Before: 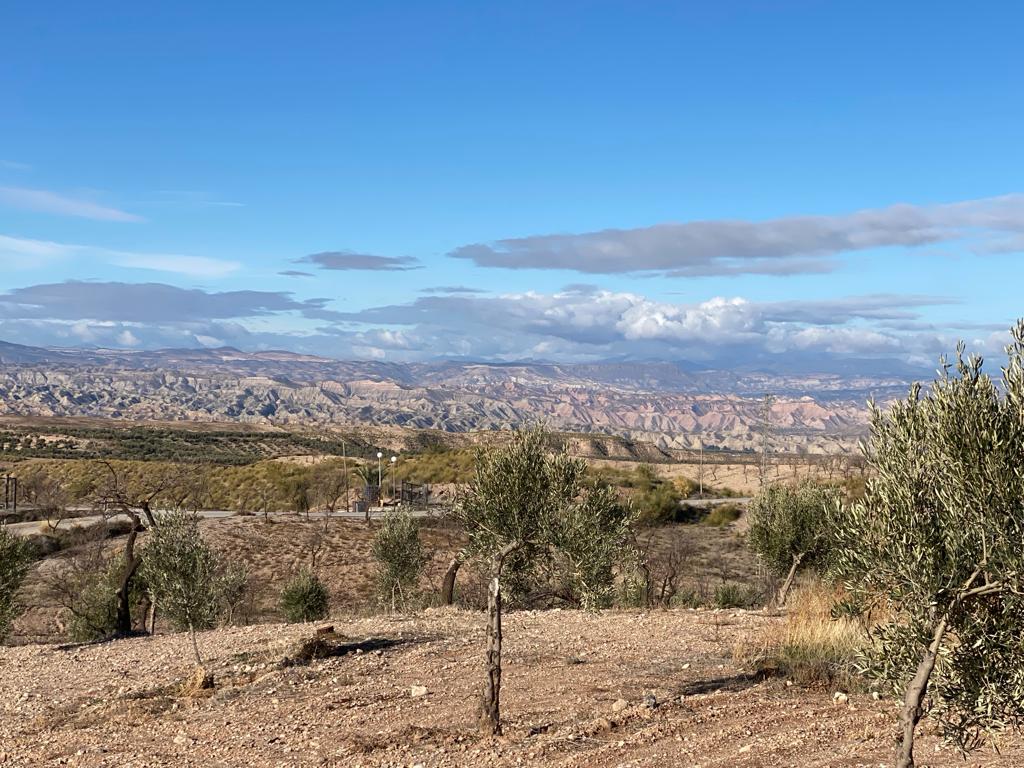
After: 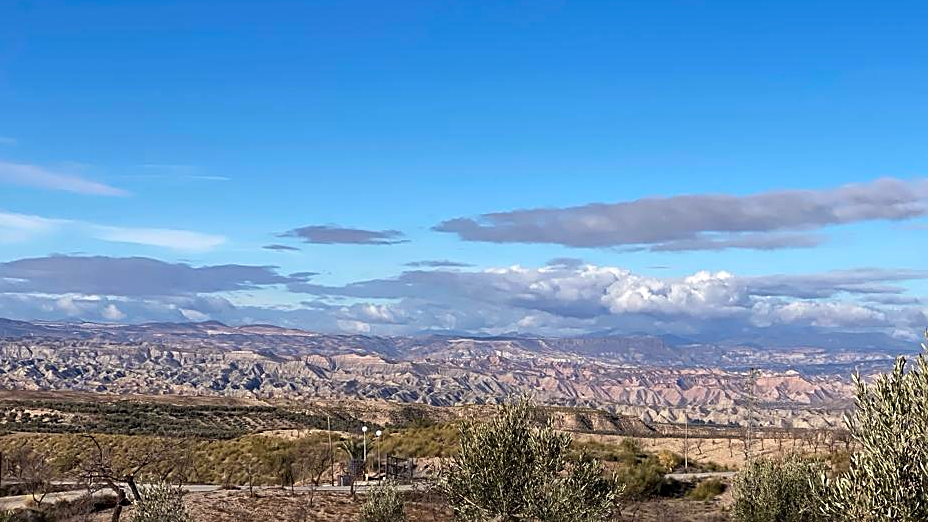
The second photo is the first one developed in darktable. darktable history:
haze removal: compatibility mode true, adaptive false
color balance: gamma [0.9, 0.988, 0.975, 1.025], gain [1.05, 1, 1, 1]
crop: left 1.509%, top 3.452%, right 7.696%, bottom 28.452%
sharpen: on, module defaults
